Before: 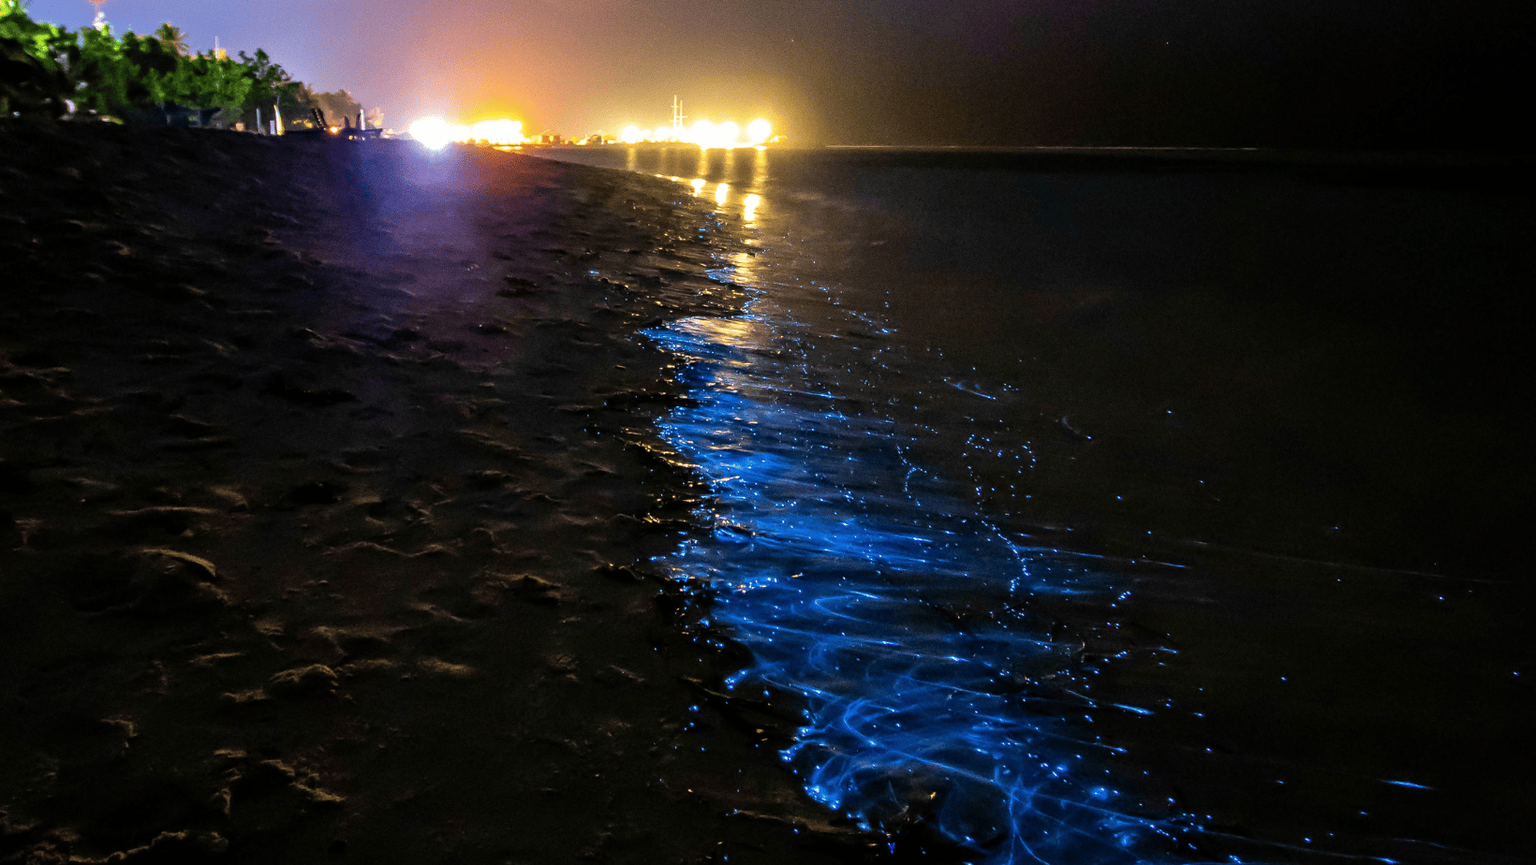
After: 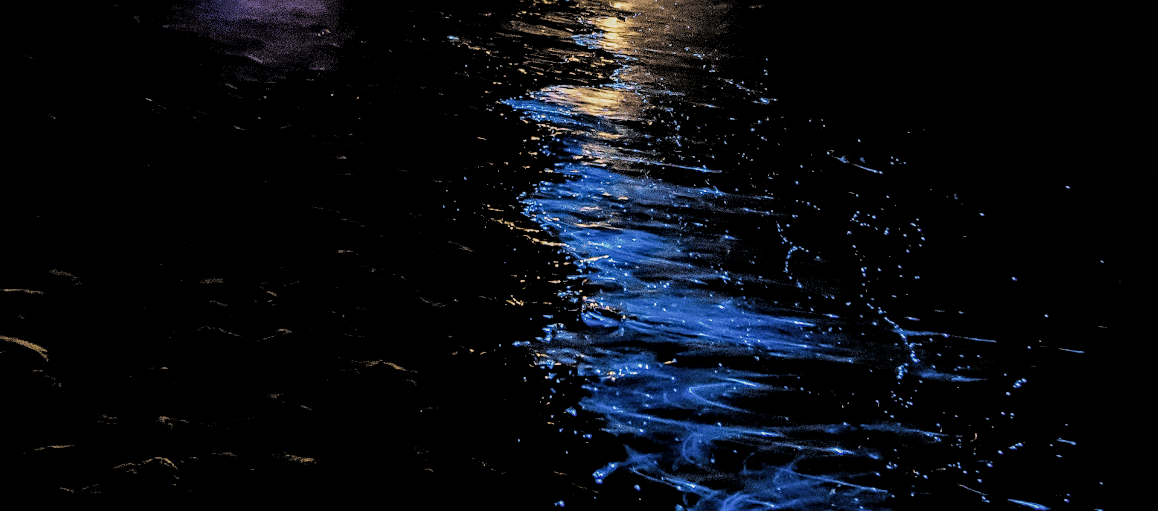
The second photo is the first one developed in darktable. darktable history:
filmic rgb: black relative exposure -2.93 EV, white relative exposure 4.56 EV, hardness 1.74, contrast 1.263, add noise in highlights 0.002, color science v3 (2019), use custom middle-gray values true, contrast in highlights soft
local contrast: detail 130%
crop: left 11.061%, top 27.402%, right 18.276%, bottom 17.256%
sharpen: on, module defaults
